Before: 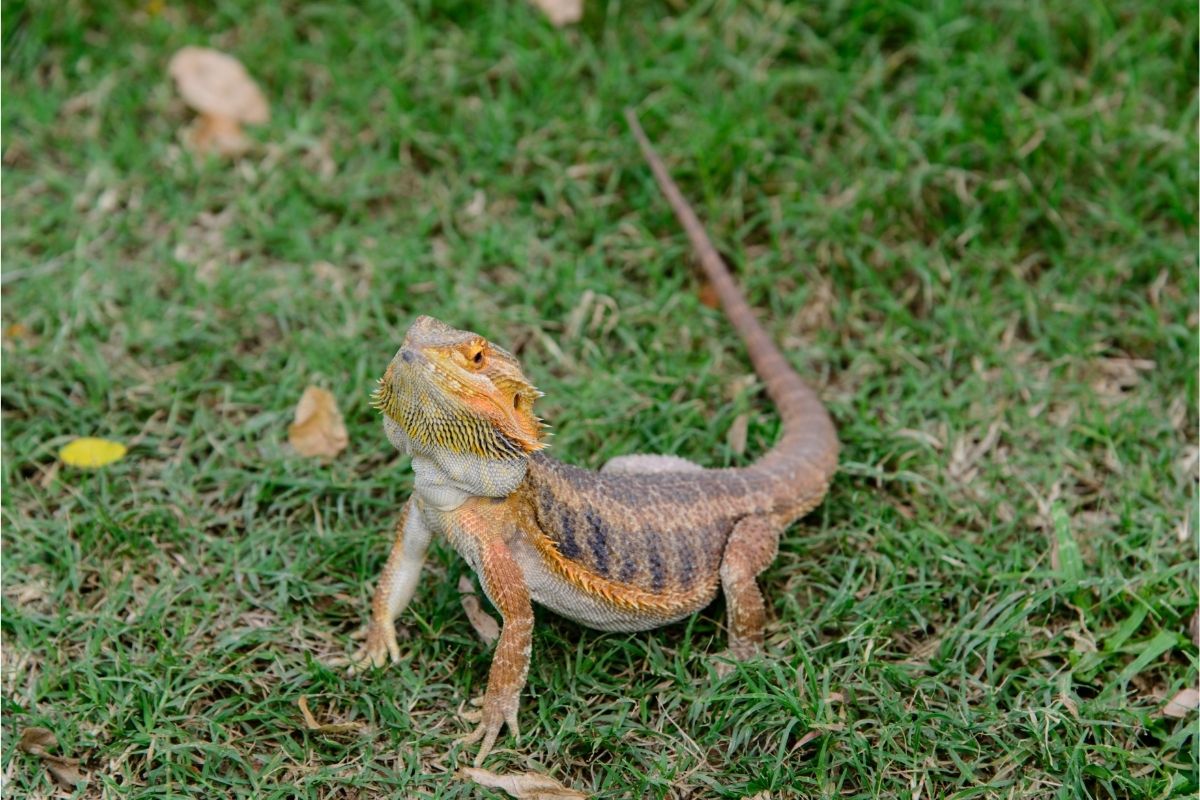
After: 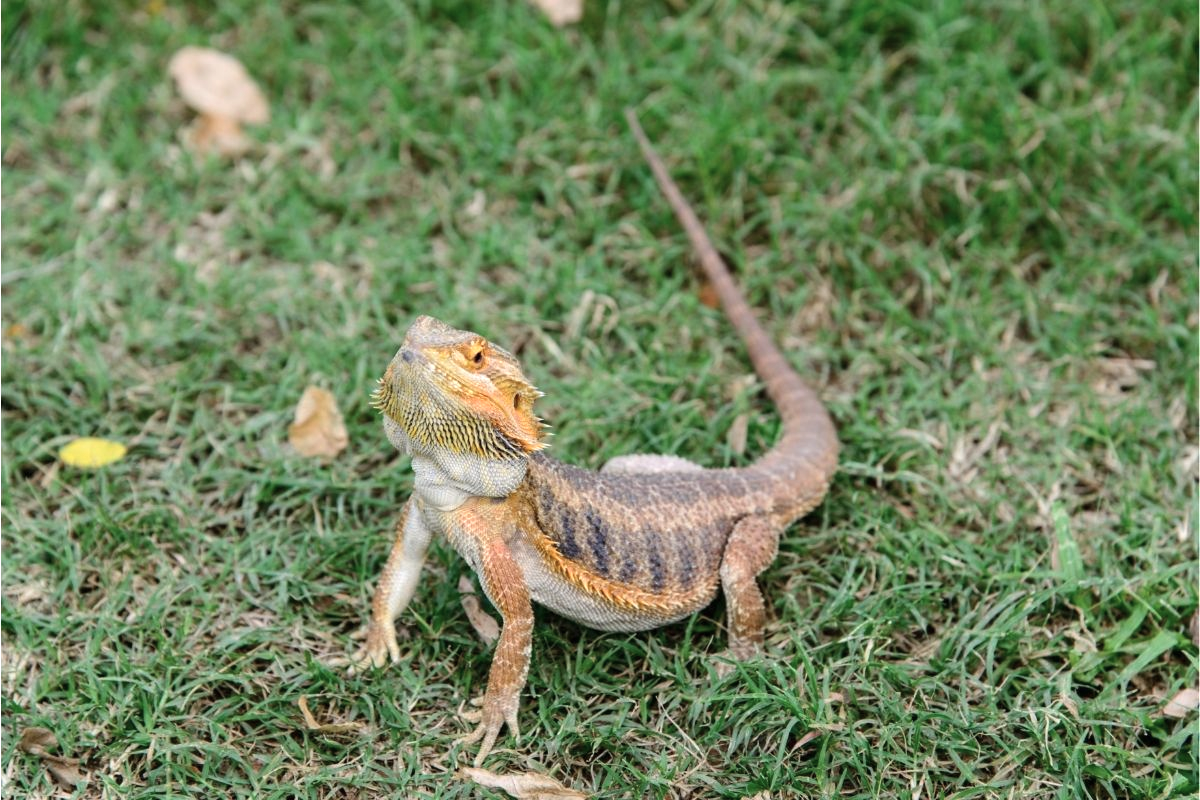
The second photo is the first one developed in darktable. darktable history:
color zones: curves: ch0 [(0, 0.5) (0.143, 0.5) (0.286, 0.5) (0.429, 0.504) (0.571, 0.5) (0.714, 0.509) (0.857, 0.5) (1, 0.5)]; ch1 [(0, 0.425) (0.143, 0.425) (0.286, 0.375) (0.429, 0.405) (0.571, 0.5) (0.714, 0.47) (0.857, 0.425) (1, 0.435)]; ch2 [(0, 0.5) (0.143, 0.5) (0.286, 0.5) (0.429, 0.517) (0.571, 0.5) (0.714, 0.51) (0.857, 0.5) (1, 0.5)]
exposure: black level correction 0, exposure 0.5 EV, compensate highlight preservation false
